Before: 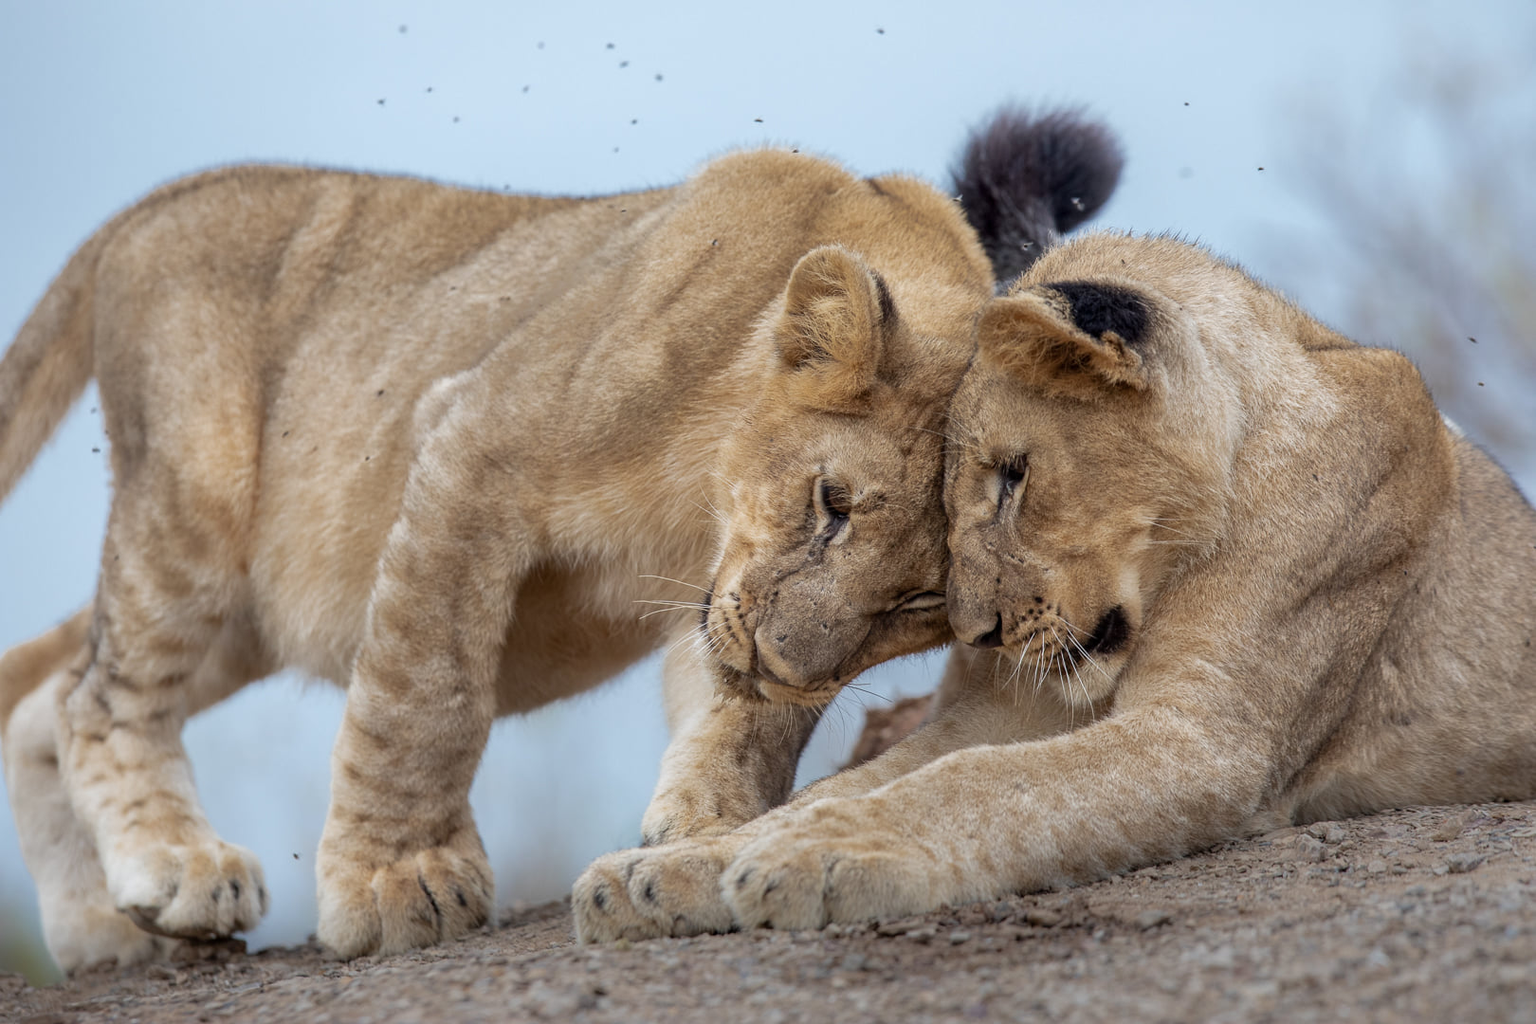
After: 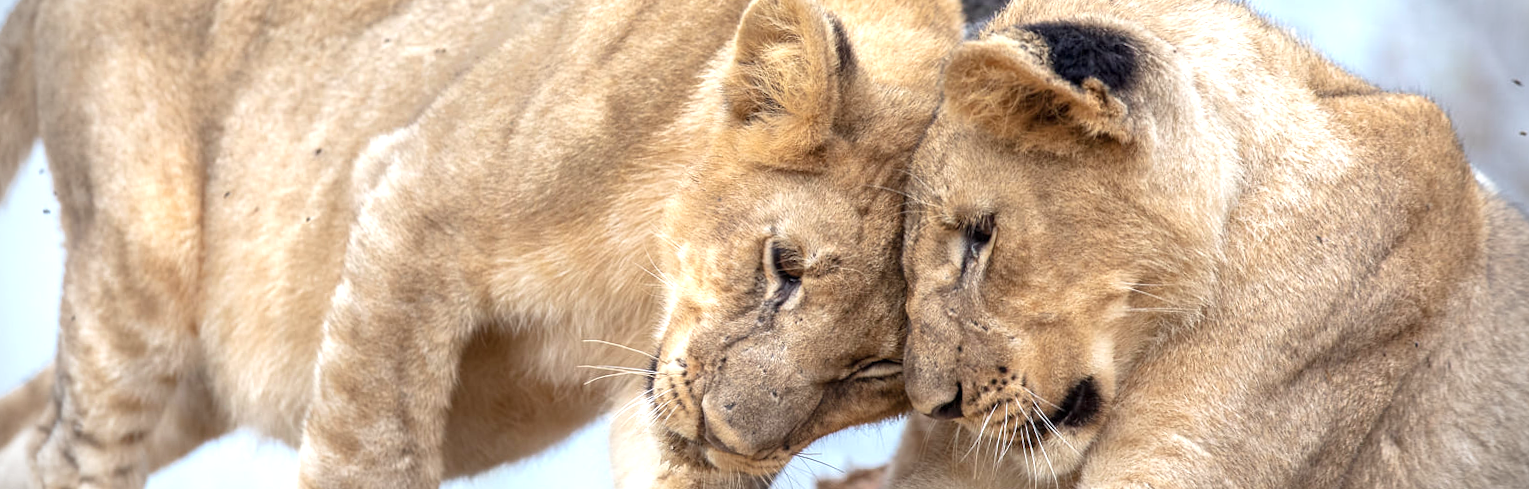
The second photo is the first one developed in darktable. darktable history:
vignetting: fall-off start 88.03%, fall-off radius 24.9%
rotate and perspective: rotation 0.062°, lens shift (vertical) 0.115, lens shift (horizontal) -0.133, crop left 0.047, crop right 0.94, crop top 0.061, crop bottom 0.94
crop and rotate: top 26.056%, bottom 25.543%
exposure: exposure 1 EV, compensate highlight preservation false
